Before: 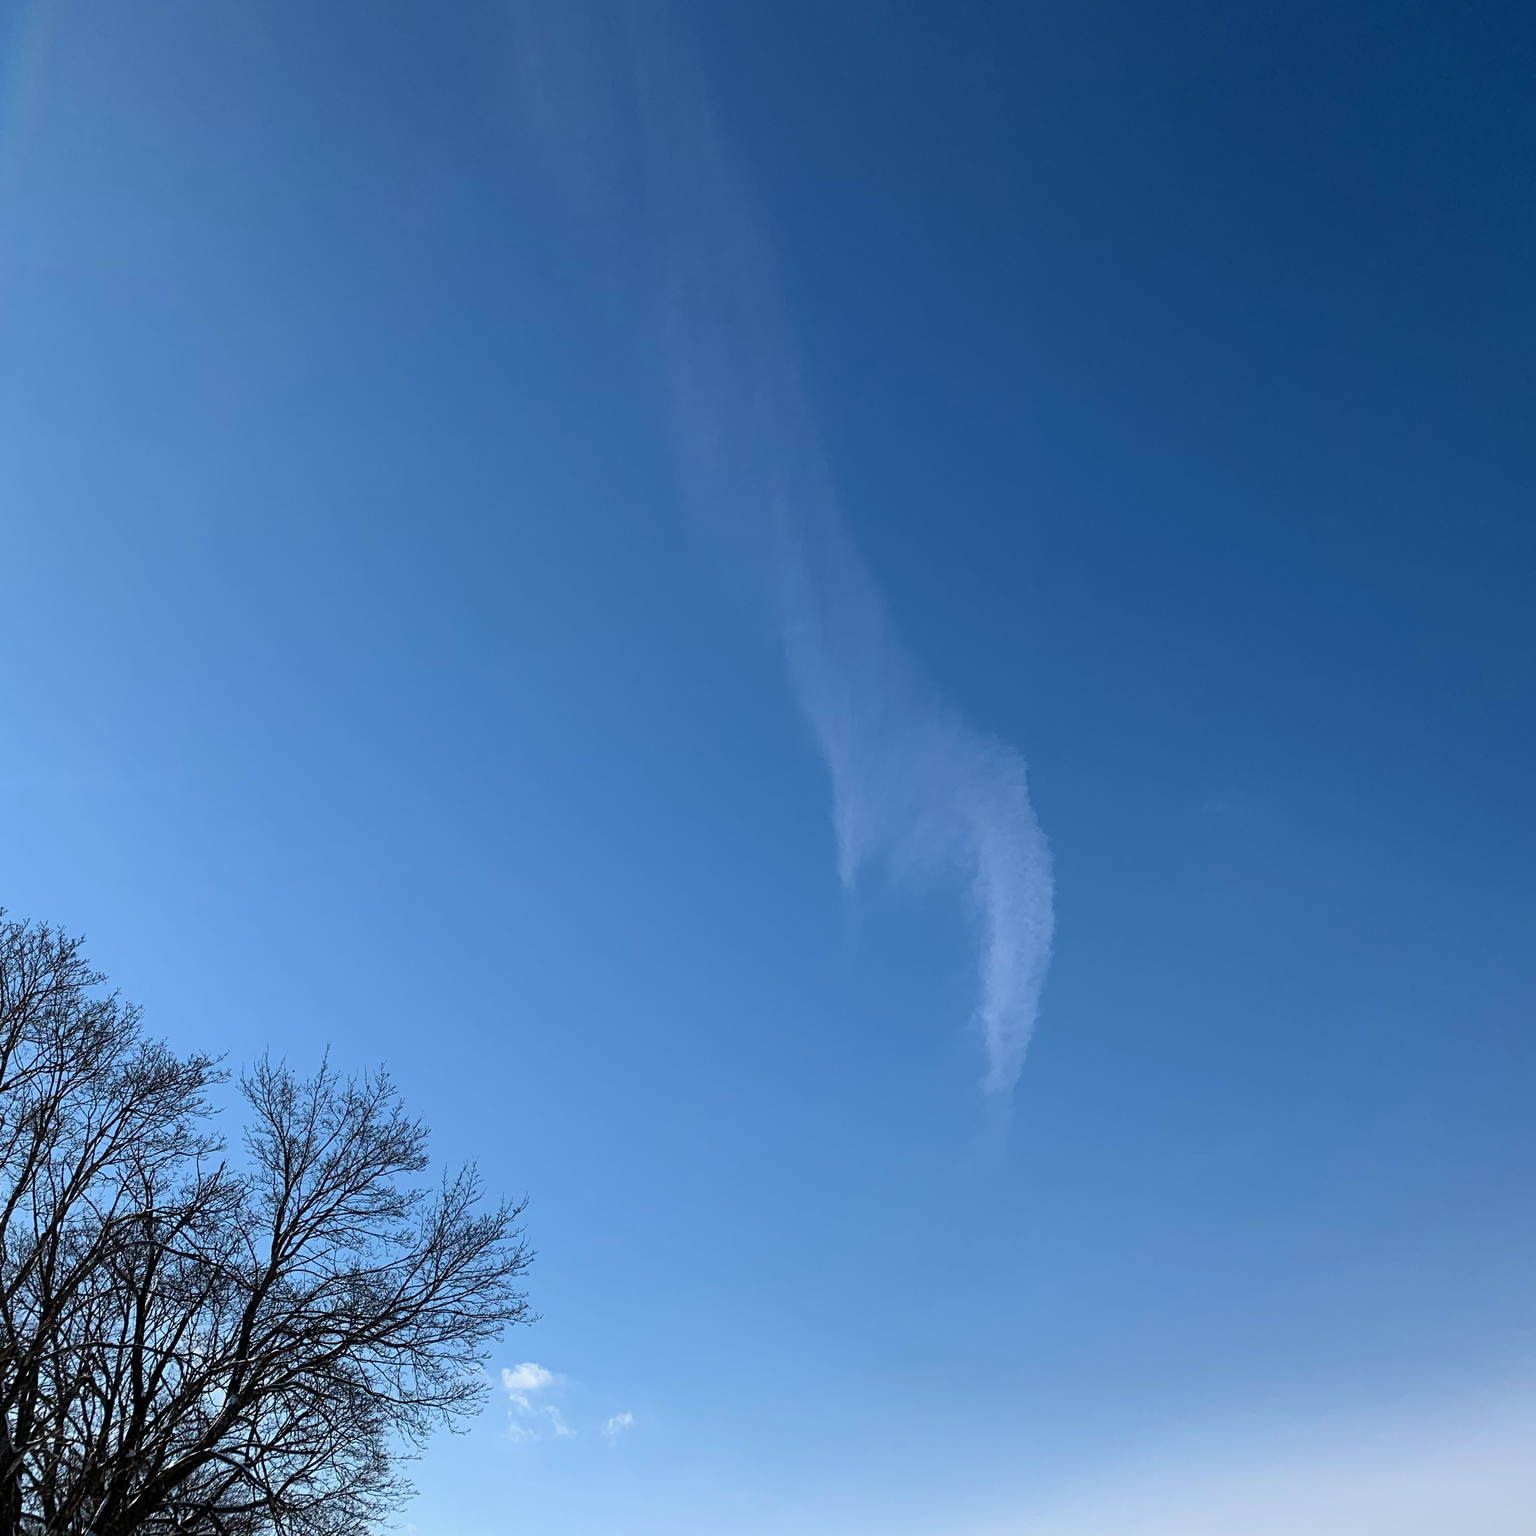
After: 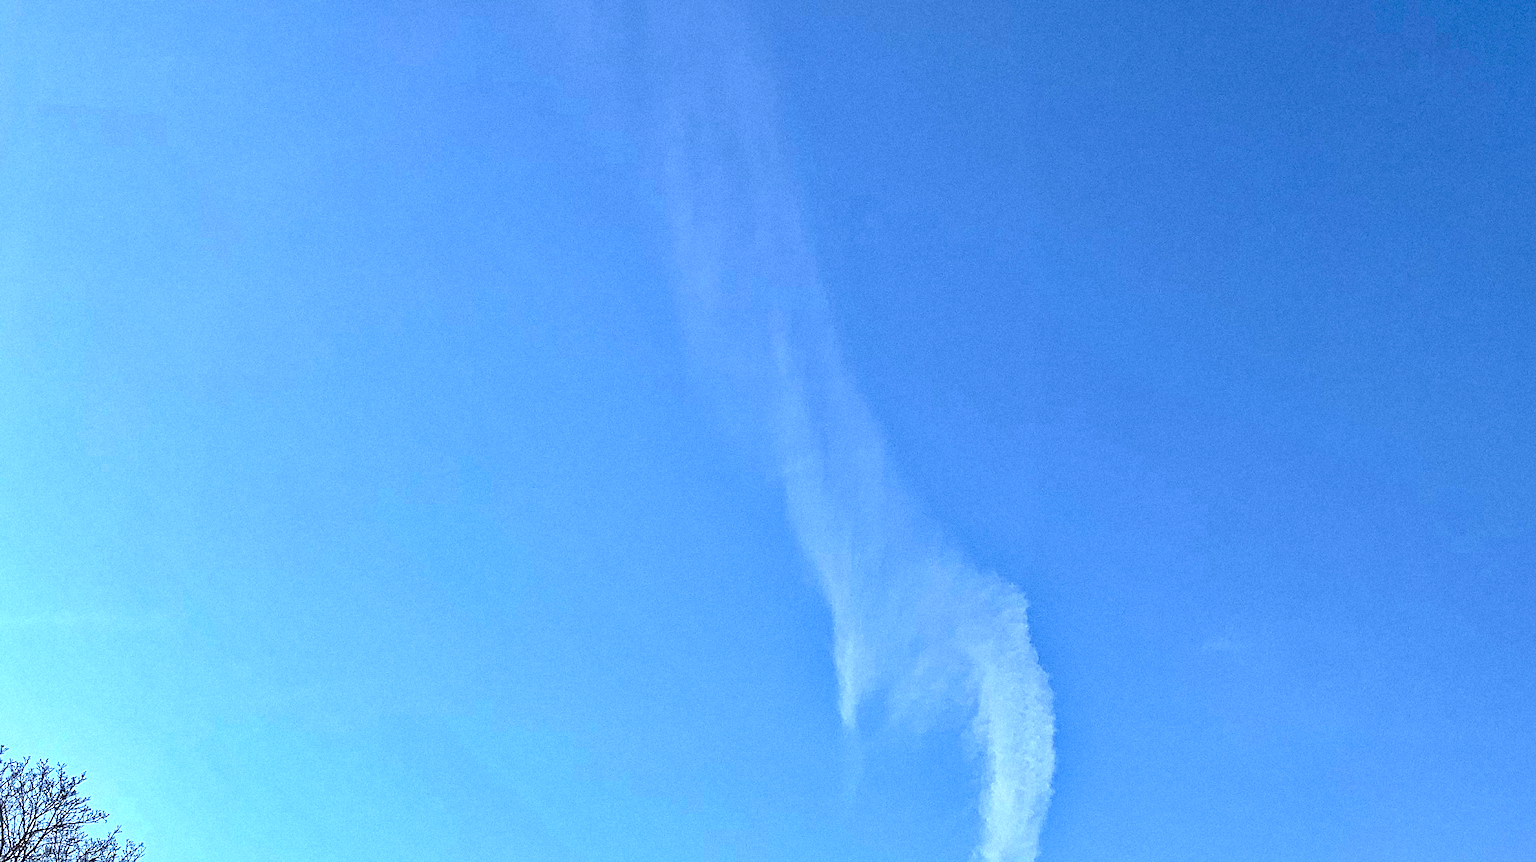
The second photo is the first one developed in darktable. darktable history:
white balance: red 0.984, blue 1.059
shadows and highlights: shadows 49, highlights -41, soften with gaussian
contrast brightness saturation: brightness 0.13
grain: mid-tones bias 0%
crop and rotate: top 10.605%, bottom 33.274%
local contrast: mode bilateral grid, contrast 20, coarseness 50, detail 171%, midtone range 0.2
exposure: black level correction 0, exposure 1.1 EV, compensate exposure bias true, compensate highlight preservation false
sharpen: on, module defaults
